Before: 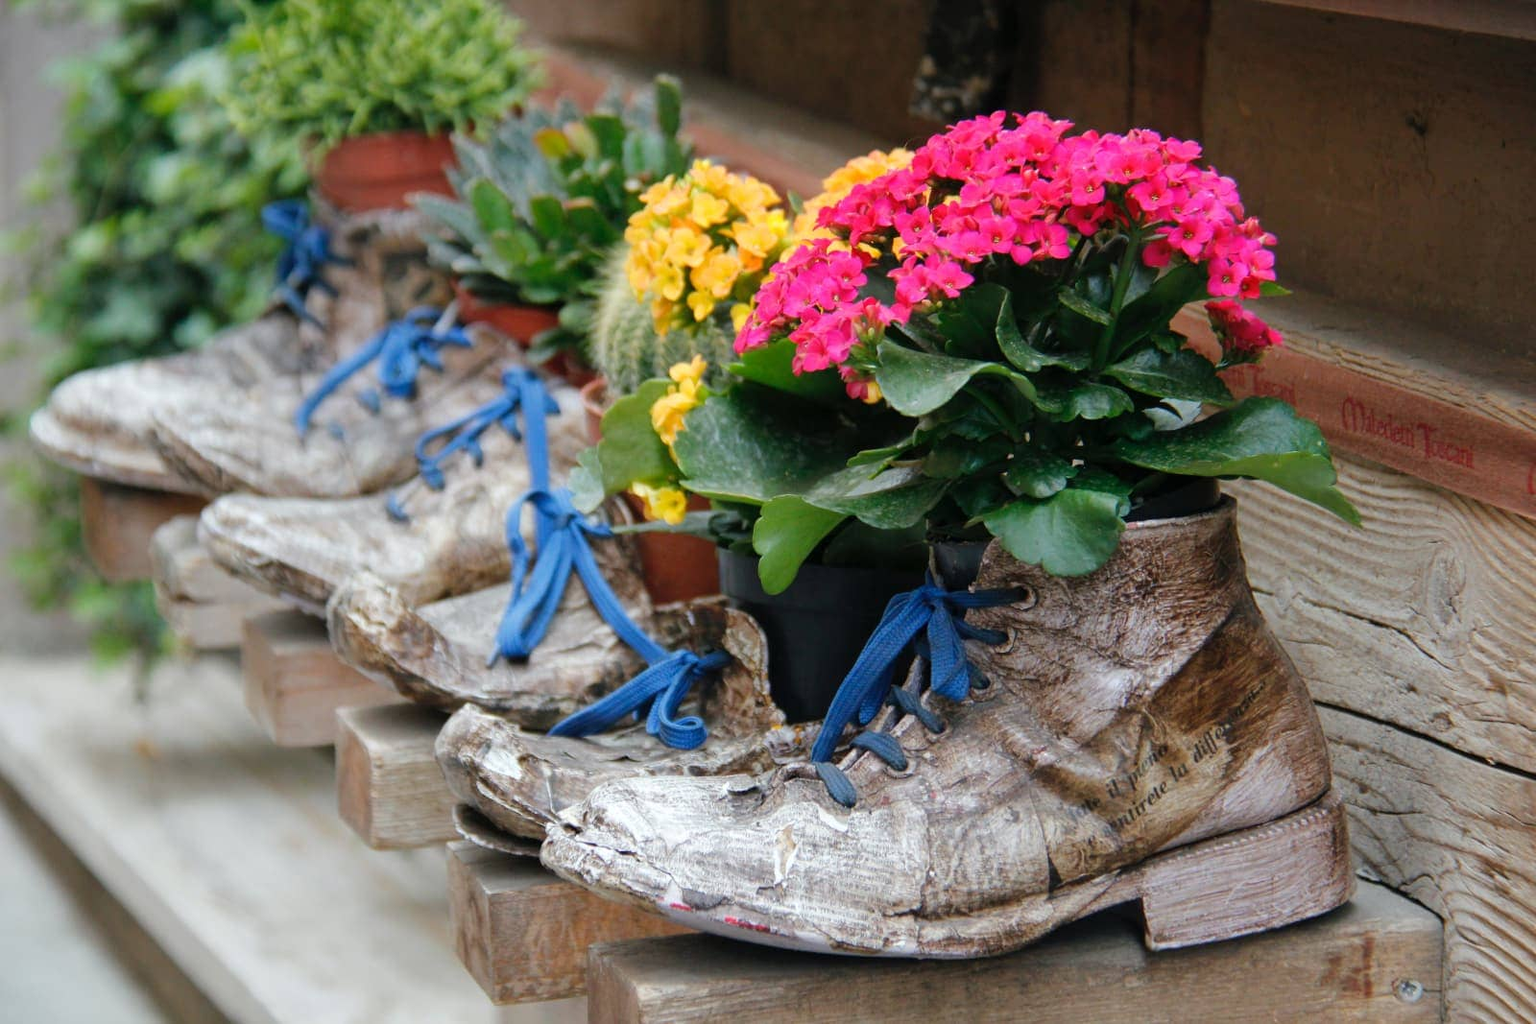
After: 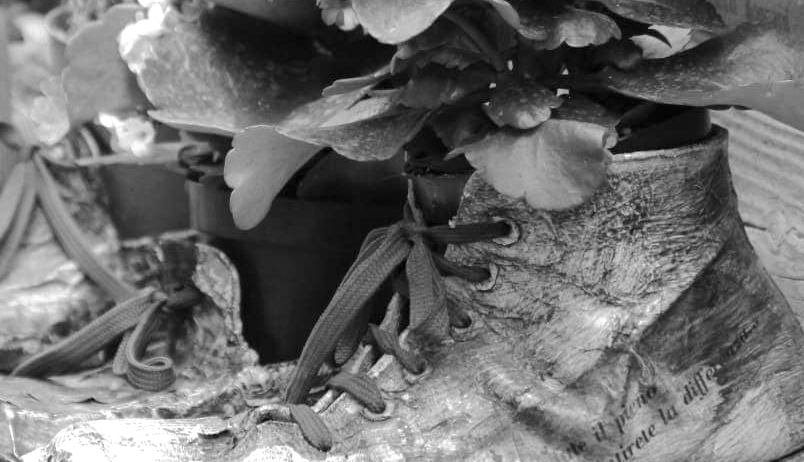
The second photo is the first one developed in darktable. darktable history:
base curve: curves: ch0 [(0, 0) (0.235, 0.266) (0.503, 0.496) (0.786, 0.72) (1, 1)]
exposure: exposure 0.6 EV, compensate highlight preservation false
crop: left 35.03%, top 36.625%, right 14.663%, bottom 20.057%
tone equalizer: on, module defaults
monochrome: a -71.75, b 75.82
